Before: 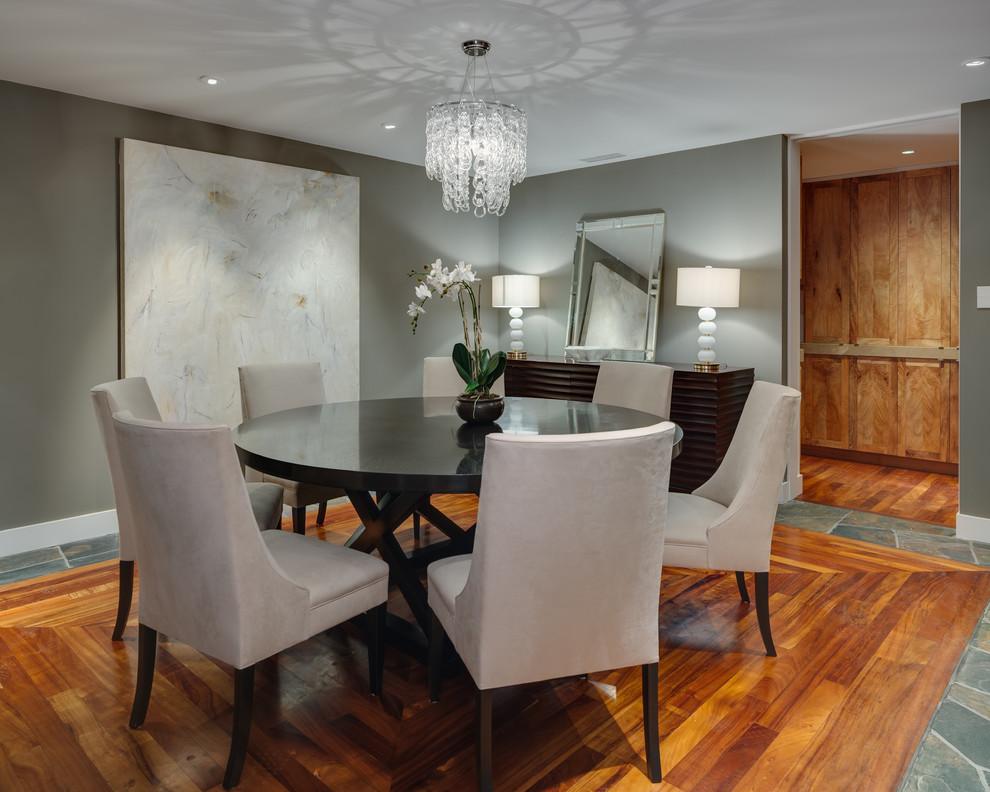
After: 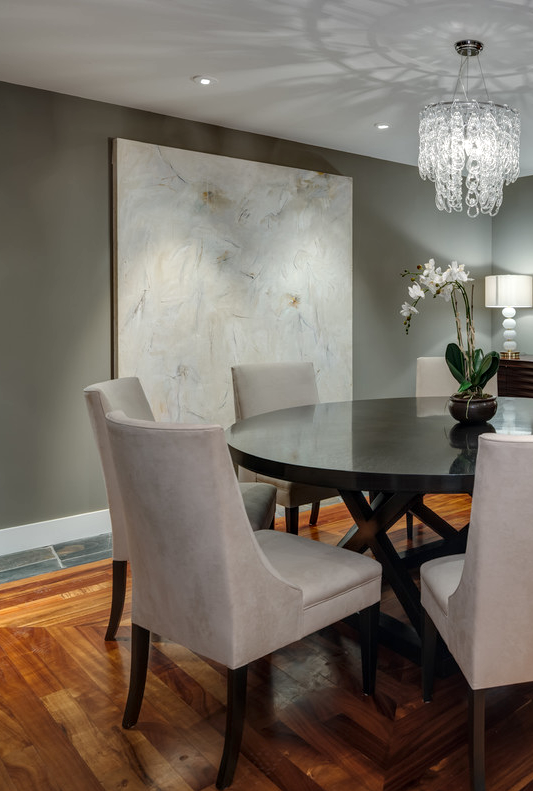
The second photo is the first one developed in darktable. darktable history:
local contrast: on, module defaults
crop: left 0.736%, right 45.419%, bottom 0.082%
